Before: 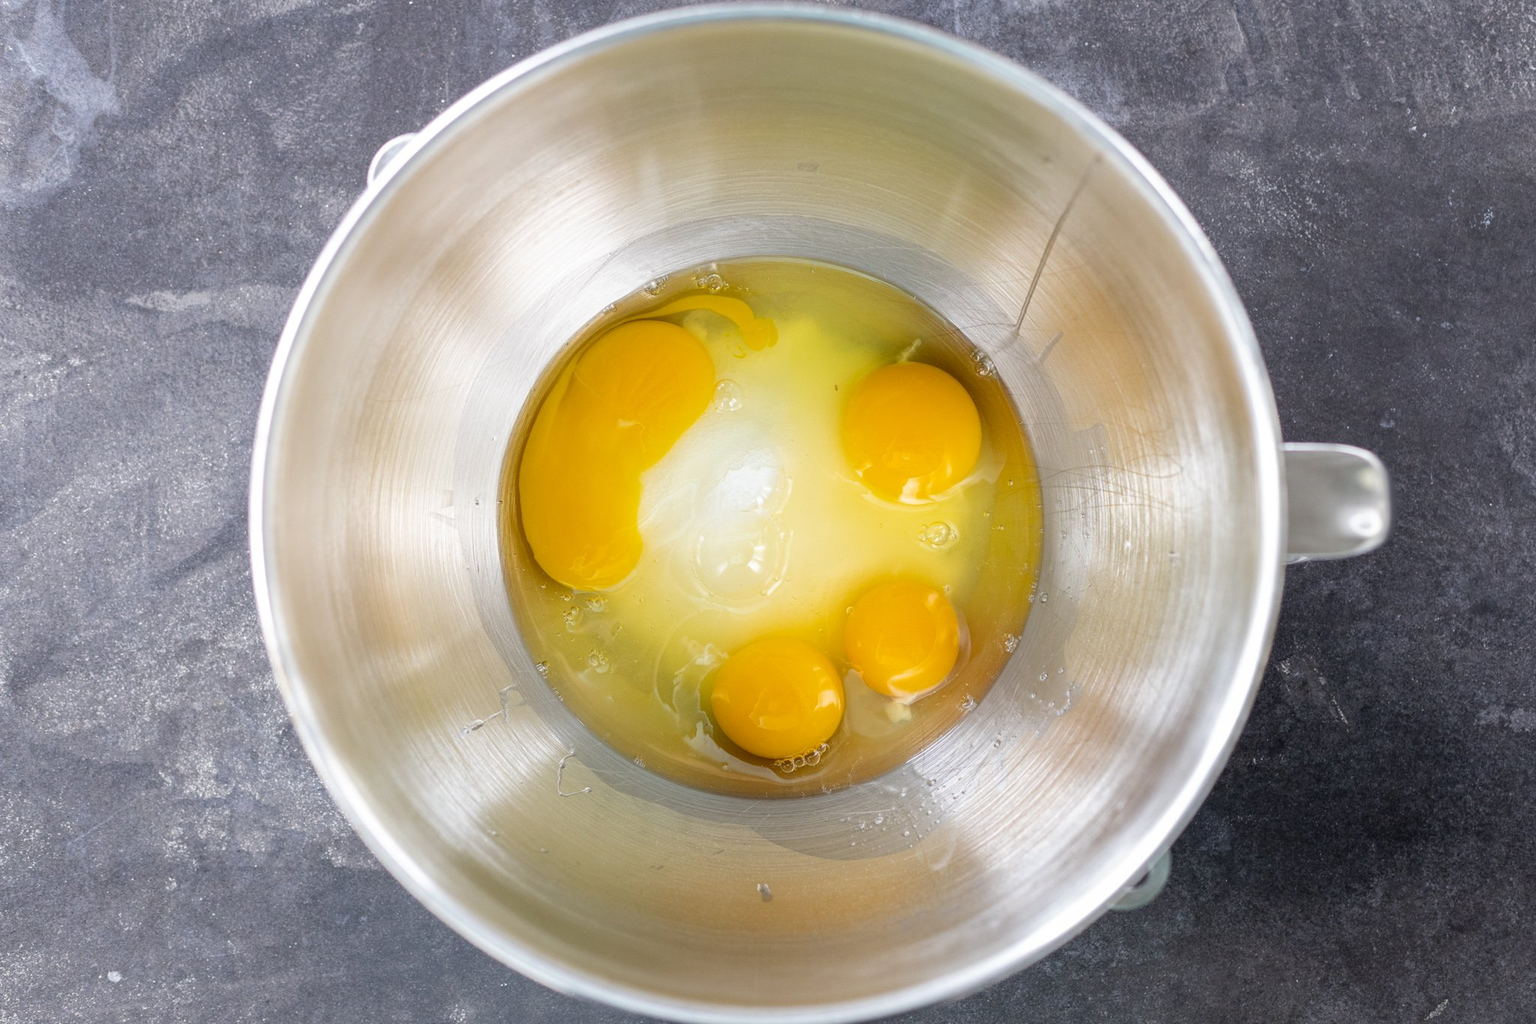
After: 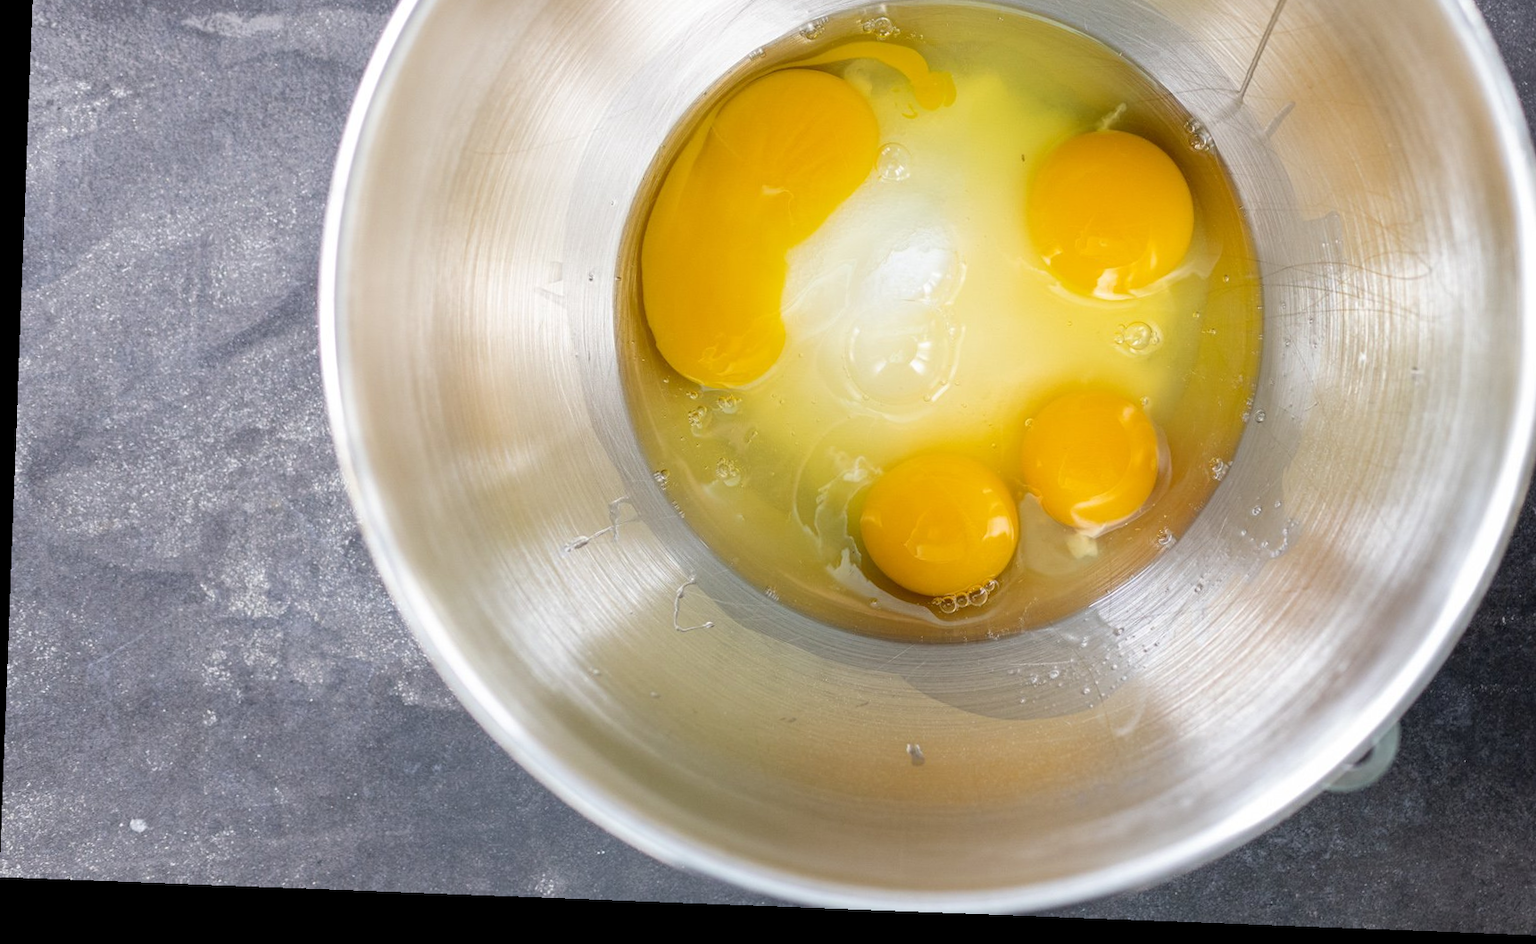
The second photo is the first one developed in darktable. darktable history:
crop: top 26.531%, right 17.959%
rotate and perspective: rotation 2.17°, automatic cropping off
